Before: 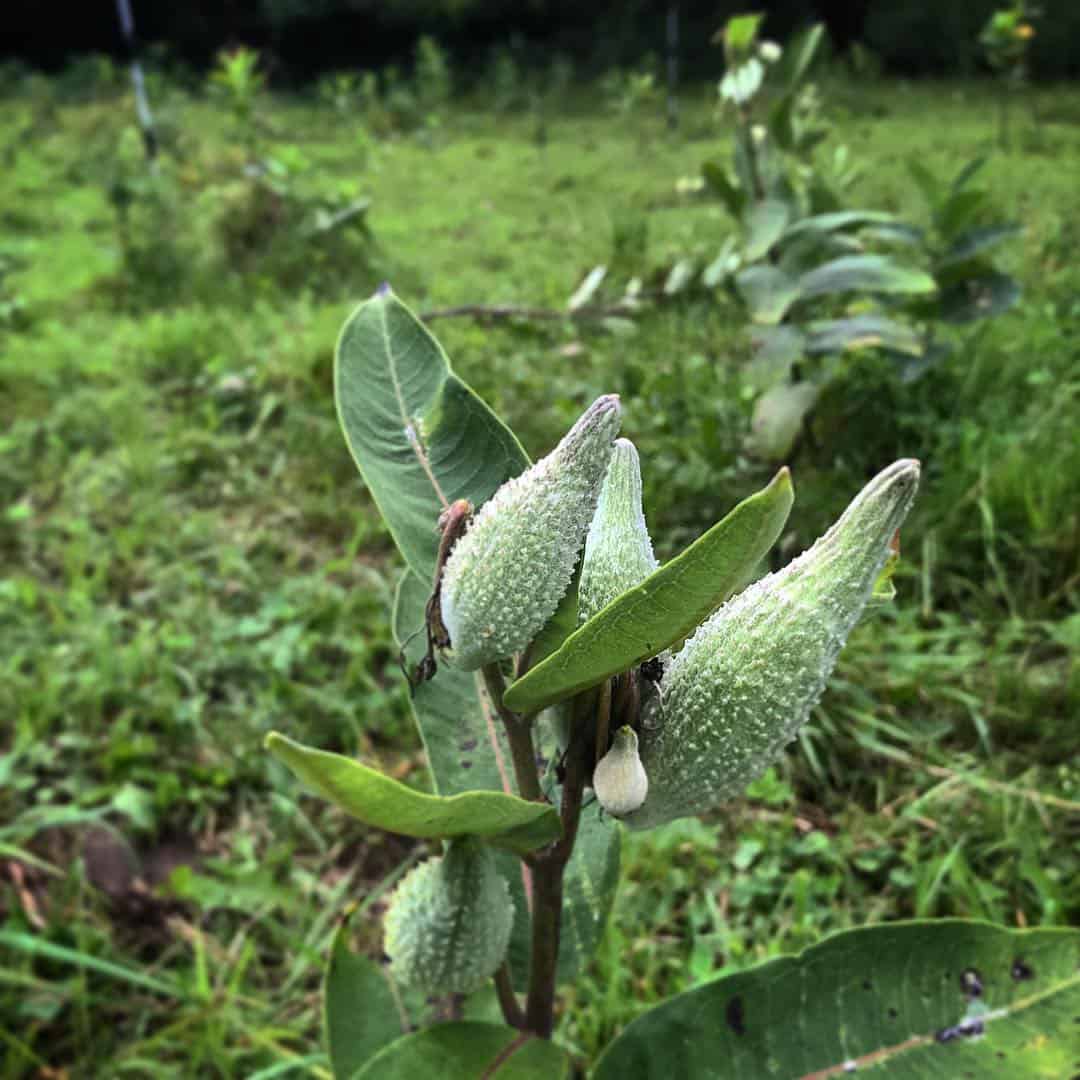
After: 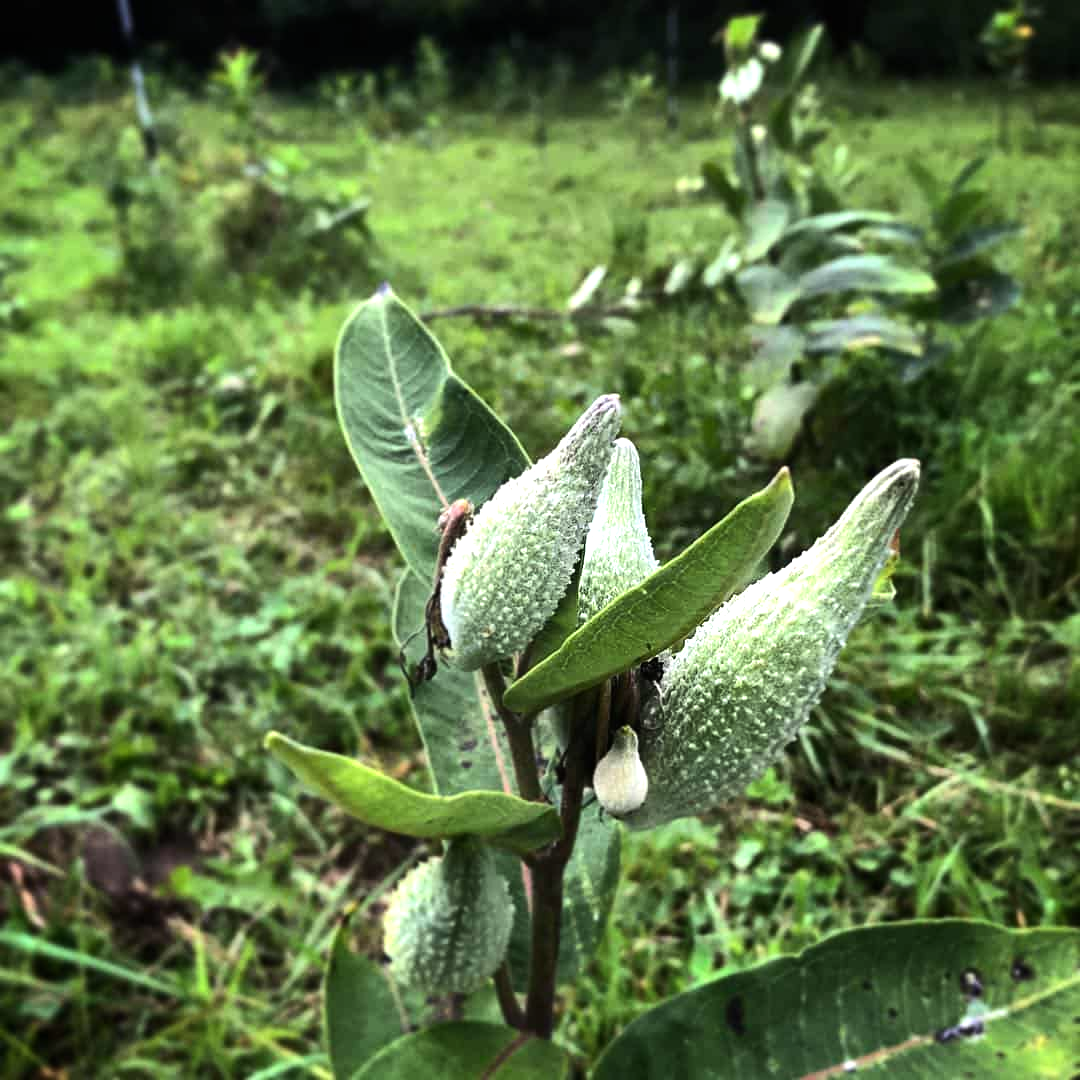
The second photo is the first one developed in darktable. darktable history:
tone equalizer: -8 EV -0.788 EV, -7 EV -0.715 EV, -6 EV -0.617 EV, -5 EV -0.389 EV, -3 EV 0.389 EV, -2 EV 0.6 EV, -1 EV 0.684 EV, +0 EV 0.737 EV, edges refinement/feathering 500, mask exposure compensation -1.57 EV, preserve details no
